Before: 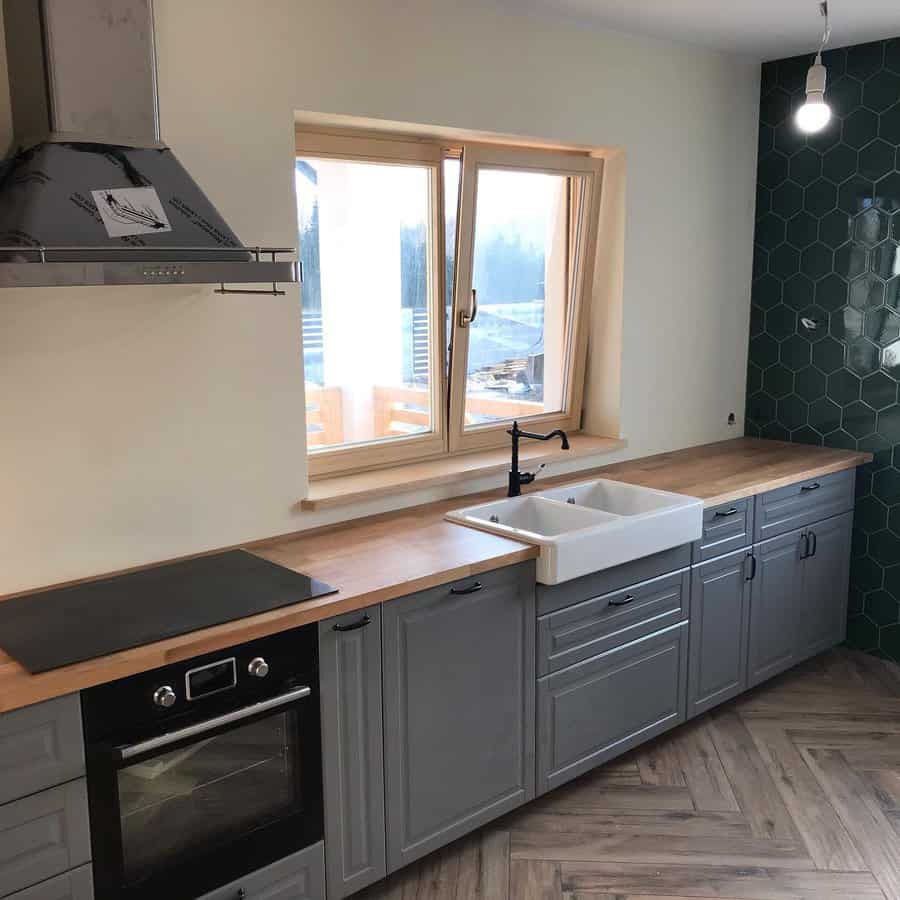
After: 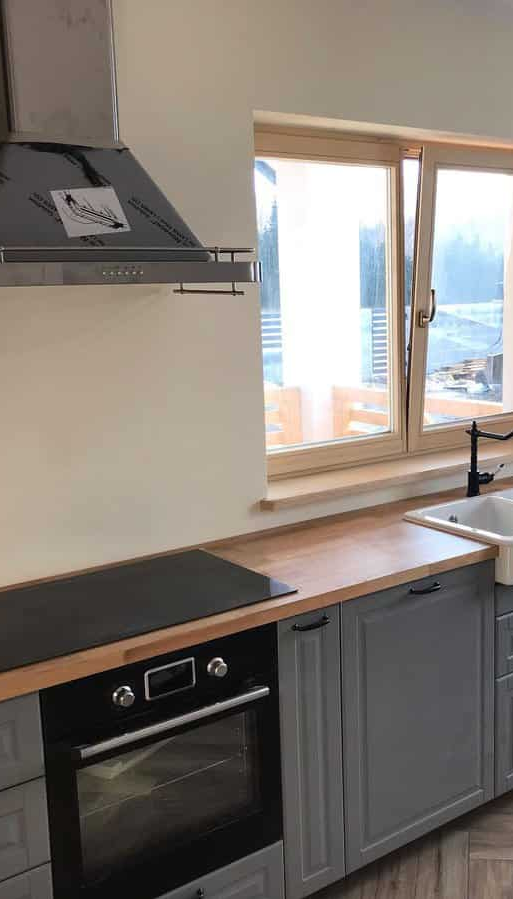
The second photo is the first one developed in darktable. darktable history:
crop: left 4.645%, right 38.254%
